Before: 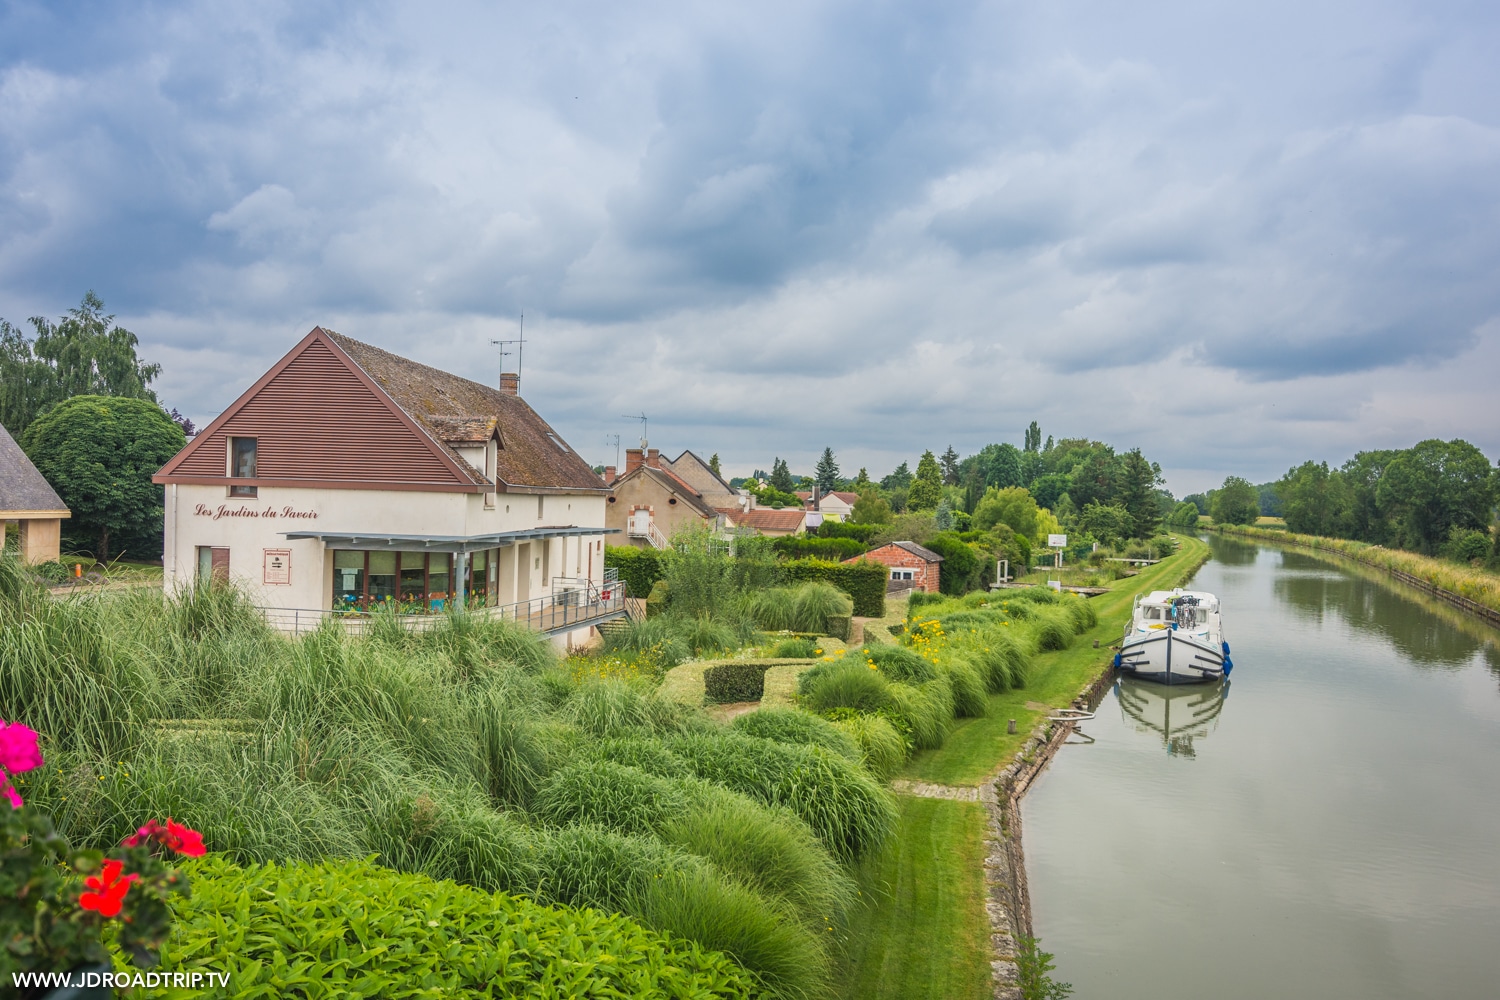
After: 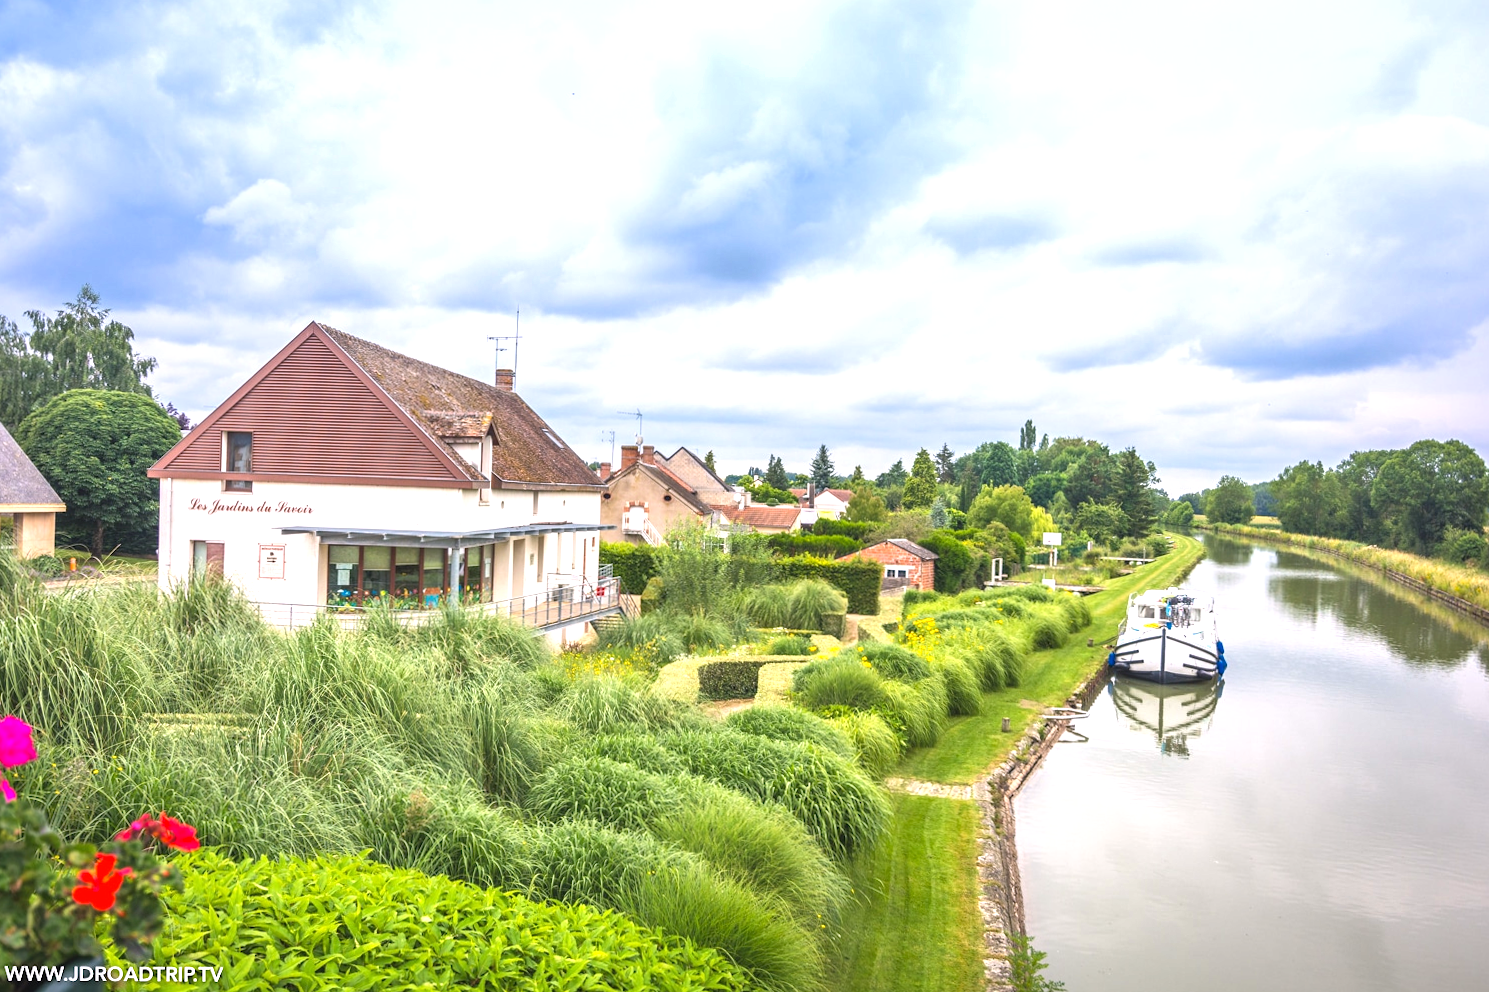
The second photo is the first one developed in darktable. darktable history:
exposure: exposure 0.995 EV, compensate highlight preservation false
crop and rotate: angle -0.274°
color calibration: output R [1.063, -0.012, -0.003, 0], output B [-0.079, 0.047, 1, 0], illuminant Planckian (black body), x 0.368, y 0.361, temperature 4274.54 K, saturation algorithm version 1 (2020)
shadows and highlights: shadows 52.03, highlights -28.47, soften with gaussian
